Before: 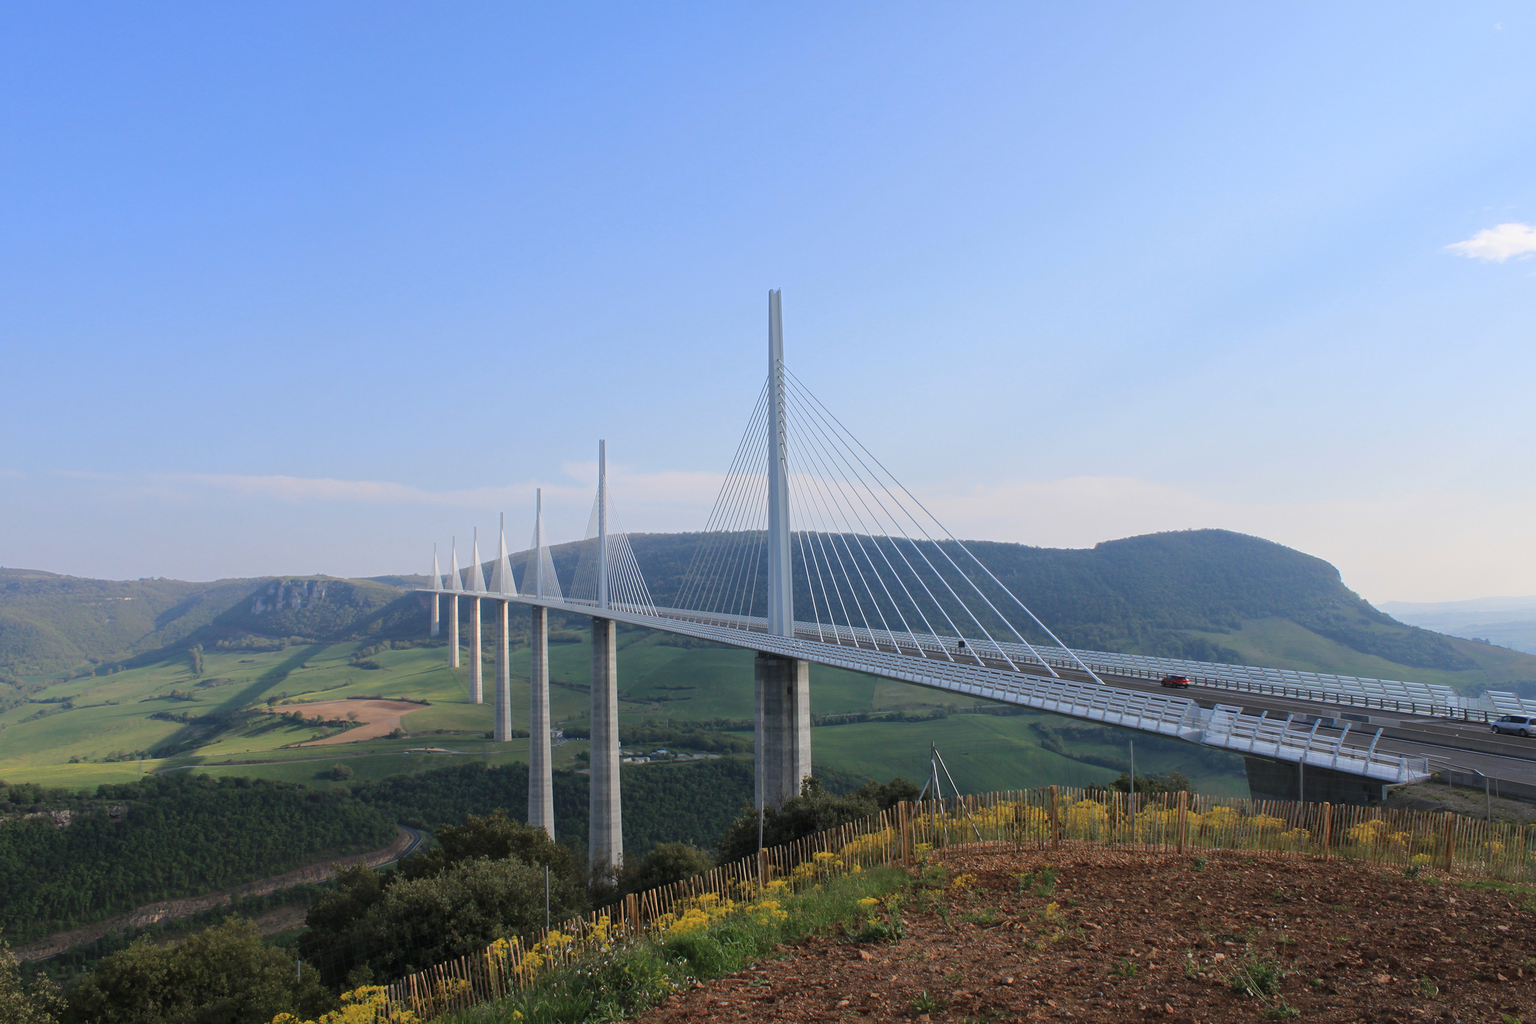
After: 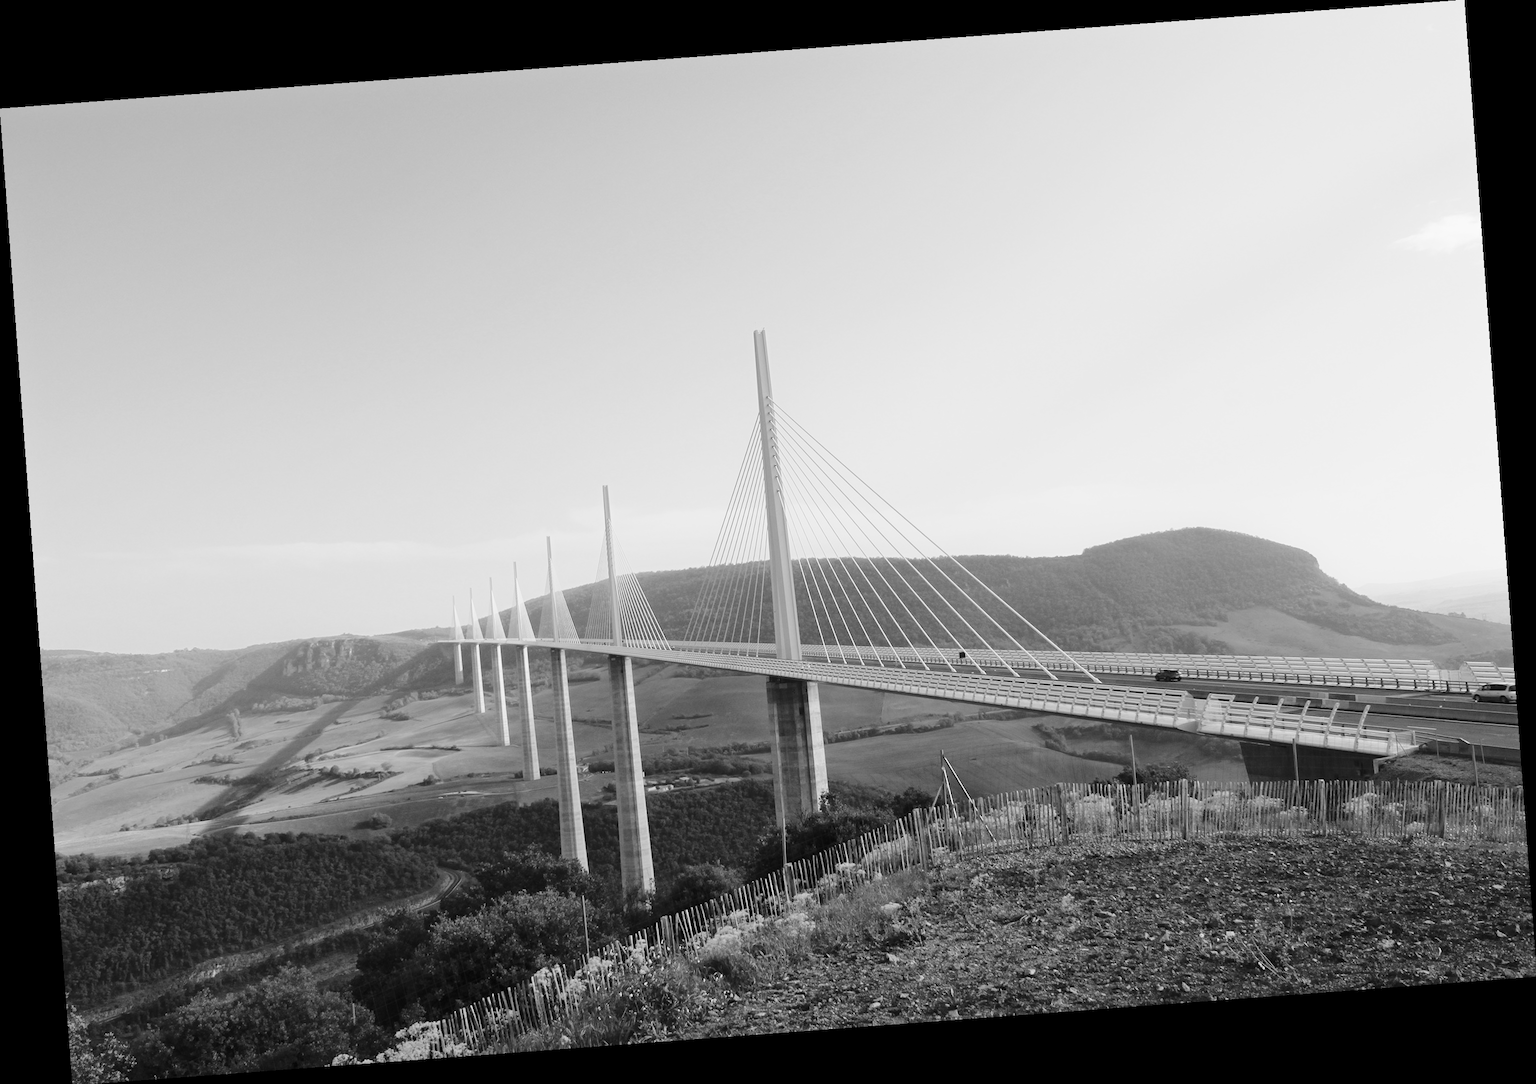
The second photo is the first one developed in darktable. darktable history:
base curve: curves: ch0 [(0, 0) (0.028, 0.03) (0.121, 0.232) (0.46, 0.748) (0.859, 0.968) (1, 1)], preserve colors none
monochrome: a 16.06, b 15.48, size 1
white balance: red 0.98, blue 1.034
rotate and perspective: rotation -4.25°, automatic cropping off
